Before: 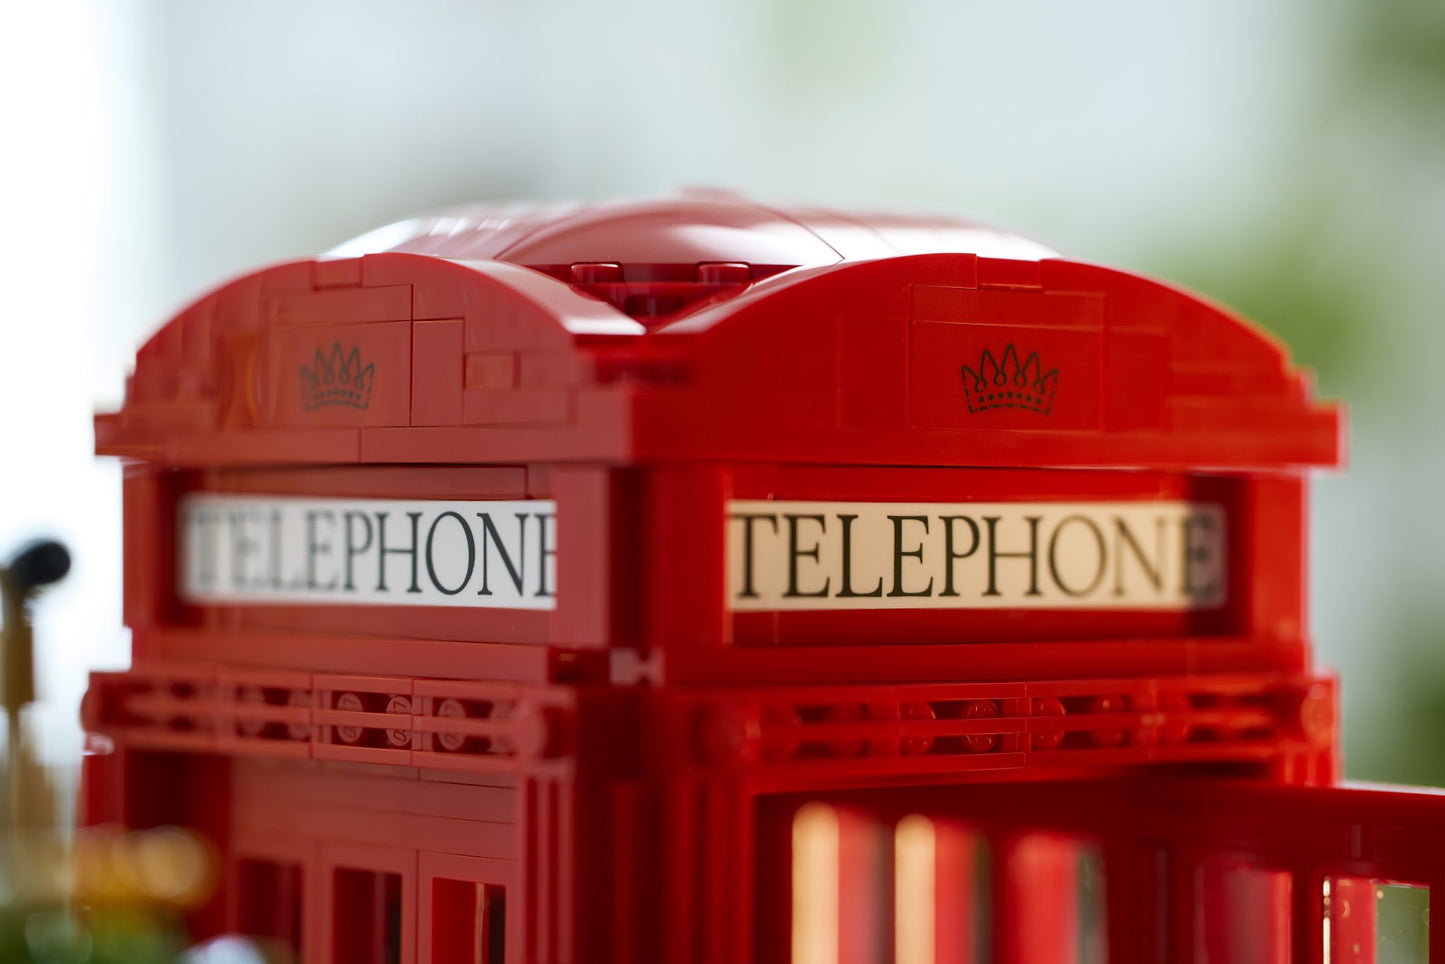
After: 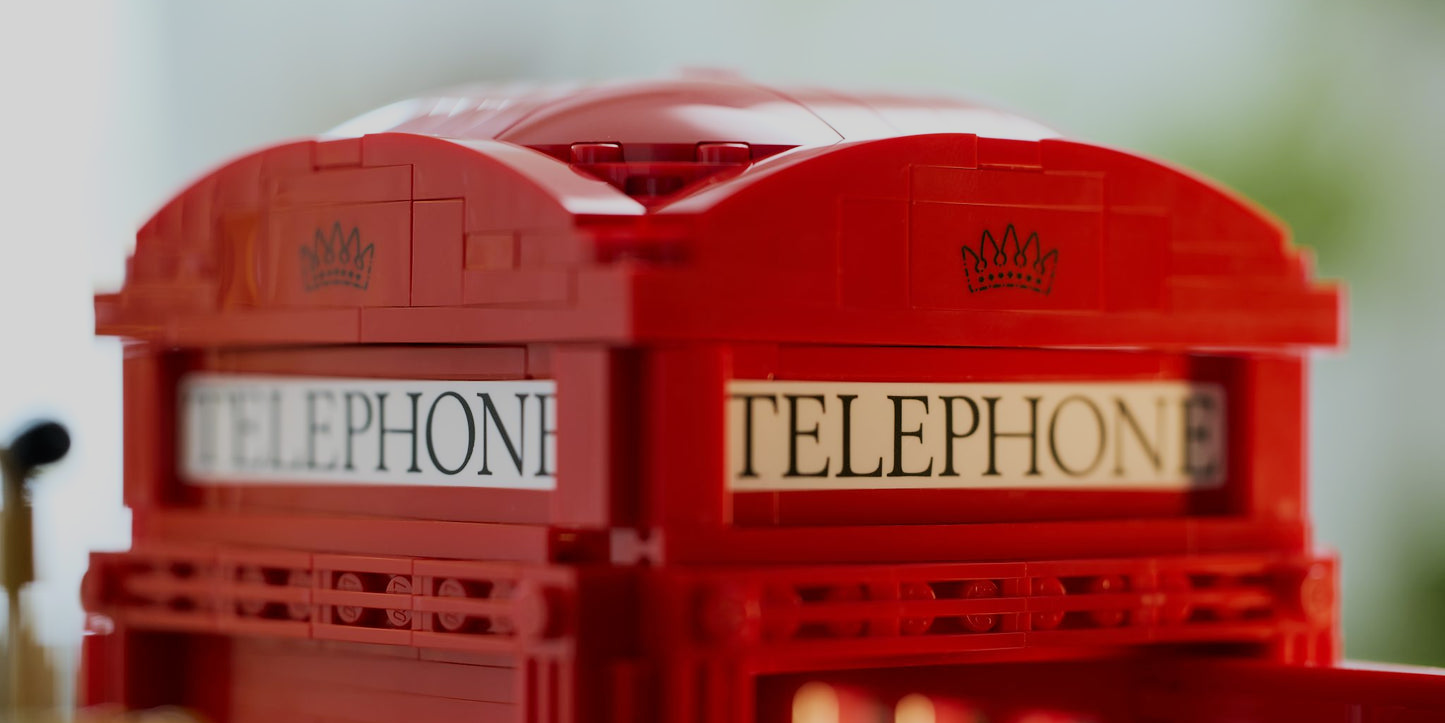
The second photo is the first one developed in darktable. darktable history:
crop and rotate: top 12.5%, bottom 12.5%
filmic rgb: black relative exposure -7.65 EV, white relative exposure 4.56 EV, hardness 3.61, color science v6 (2022)
